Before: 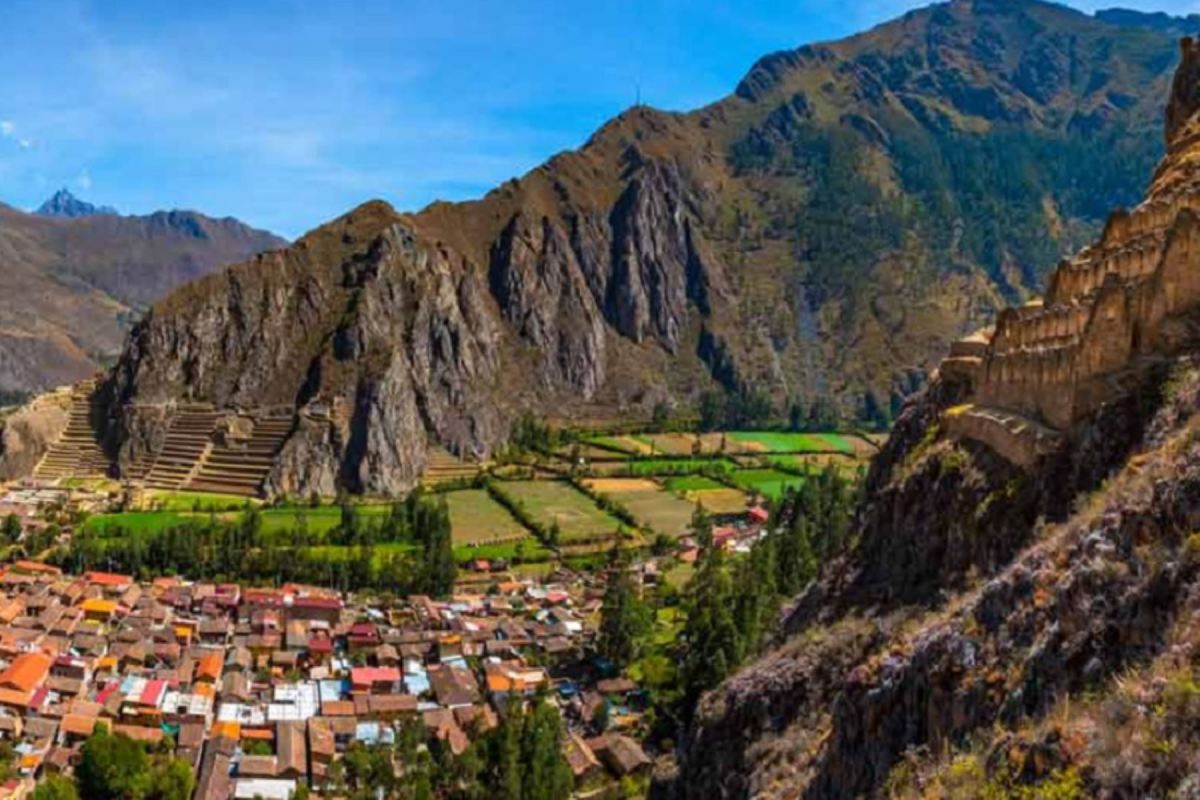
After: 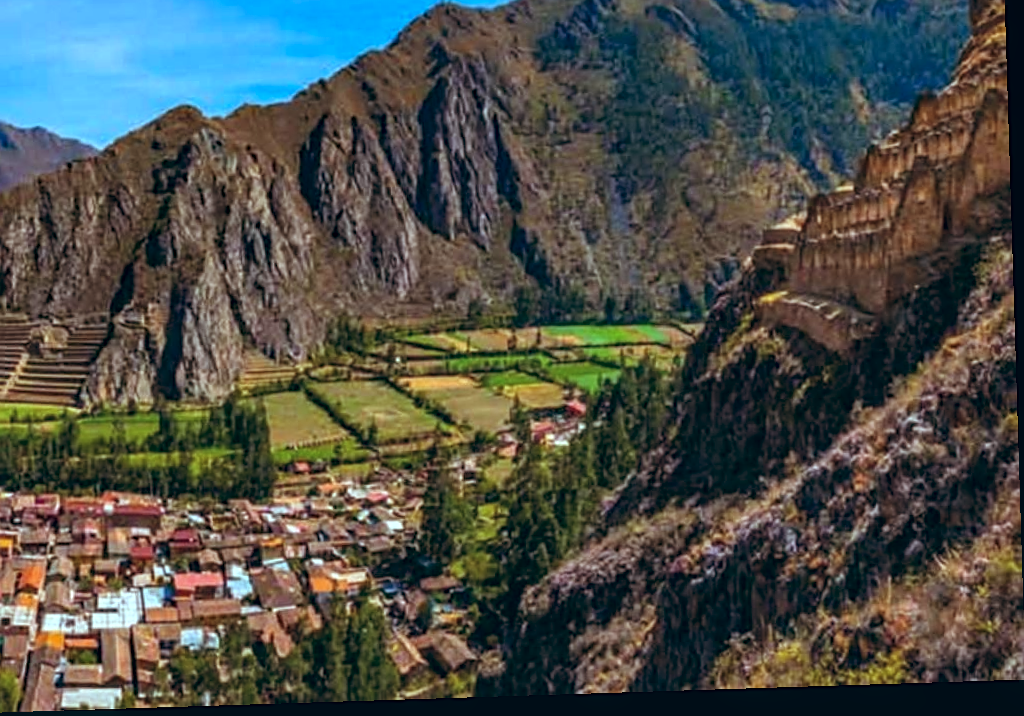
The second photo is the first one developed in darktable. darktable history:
sharpen: on, module defaults
haze removal: strength 0.12, distance 0.25, compatibility mode true, adaptive false
local contrast: on, module defaults
rotate and perspective: rotation -1.77°, lens shift (horizontal) 0.004, automatic cropping off
crop: left 16.315%, top 14.246%
color balance: lift [1.003, 0.993, 1.001, 1.007], gamma [1.018, 1.072, 0.959, 0.928], gain [0.974, 0.873, 1.031, 1.127]
